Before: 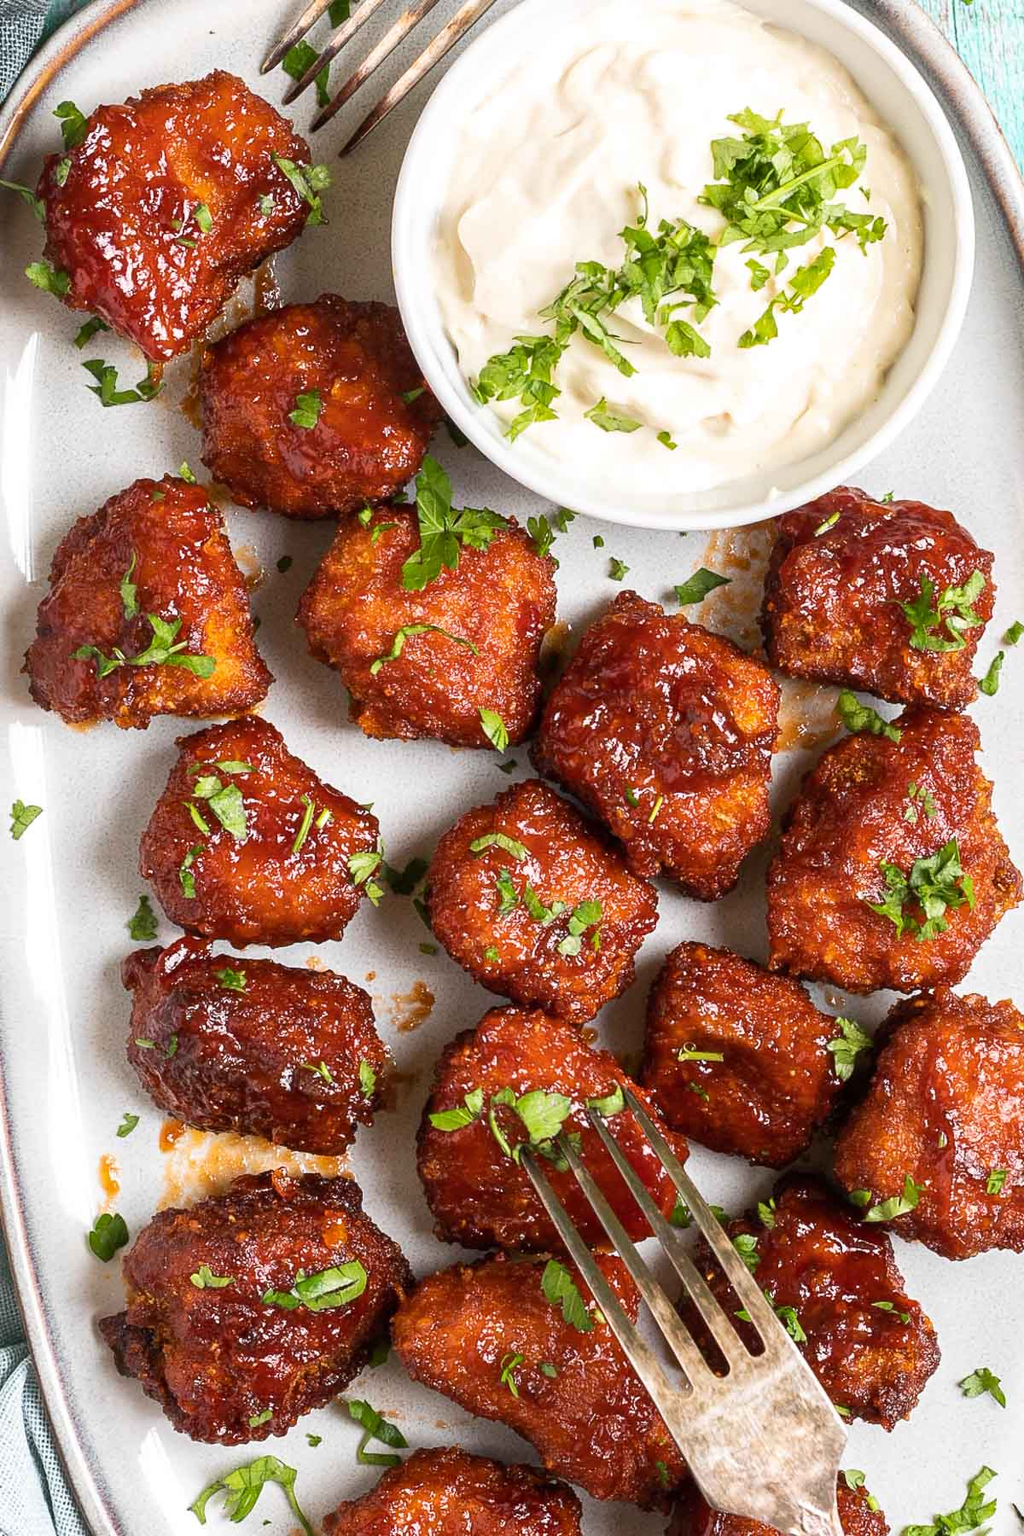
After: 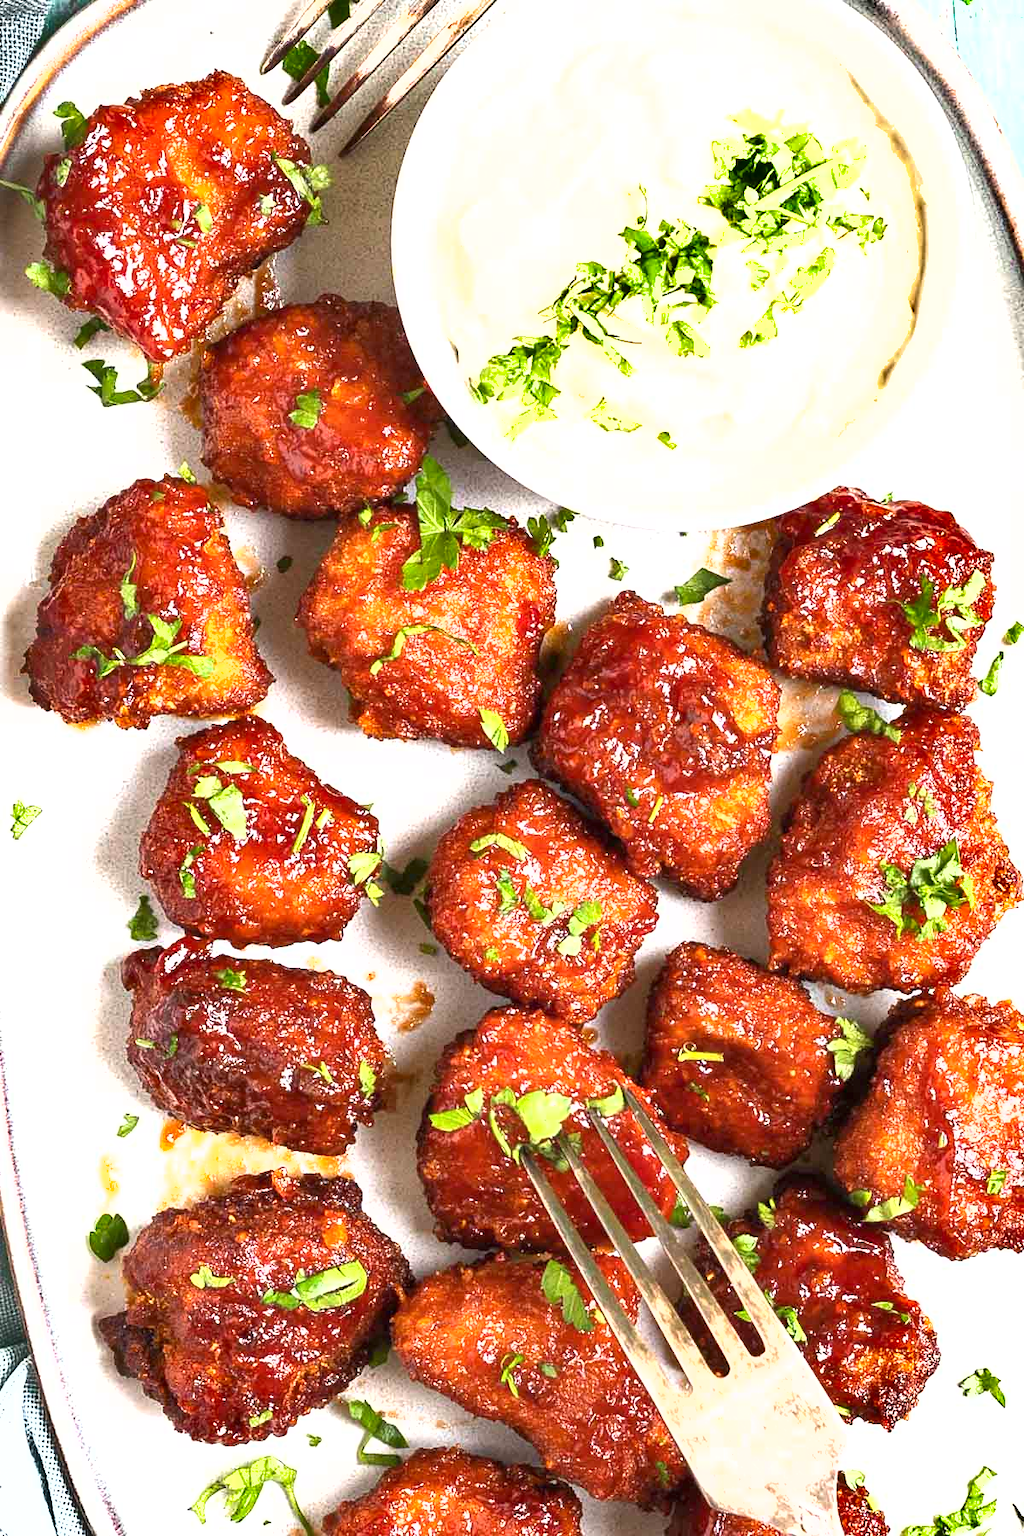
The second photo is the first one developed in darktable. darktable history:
exposure: black level correction 0, exposure 1.2 EV, compensate exposure bias true, compensate highlight preservation false
shadows and highlights: low approximation 0.01, soften with gaussian
